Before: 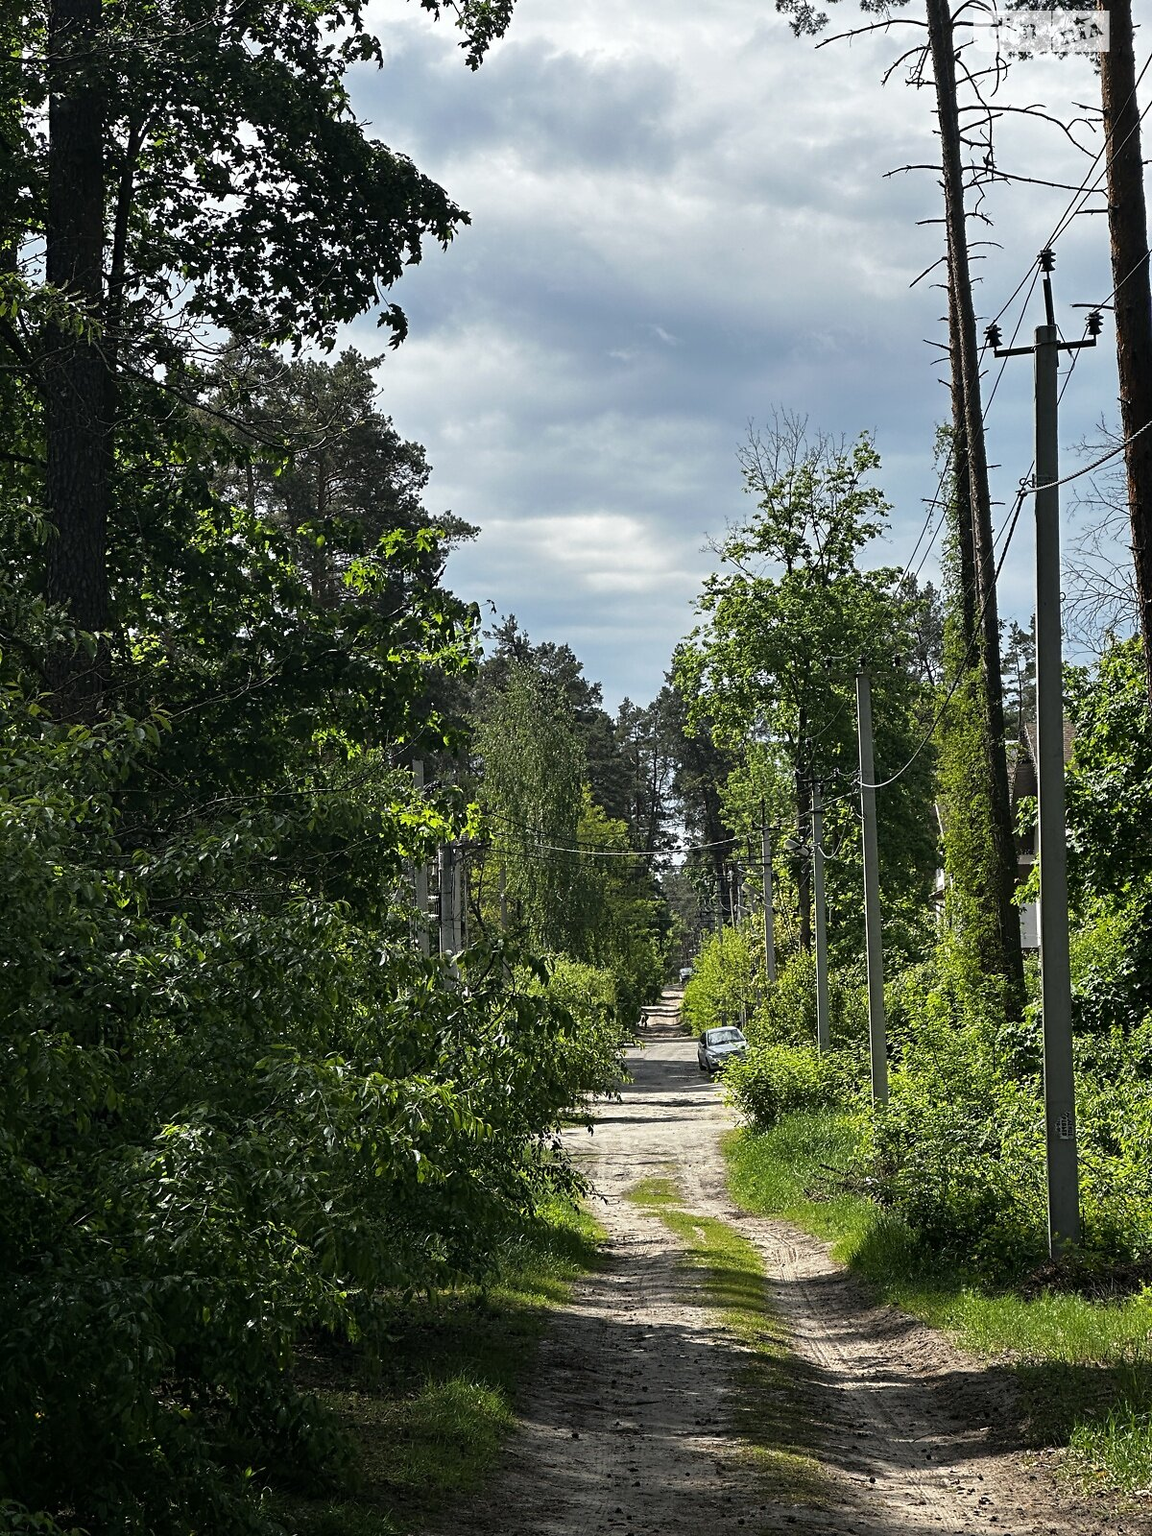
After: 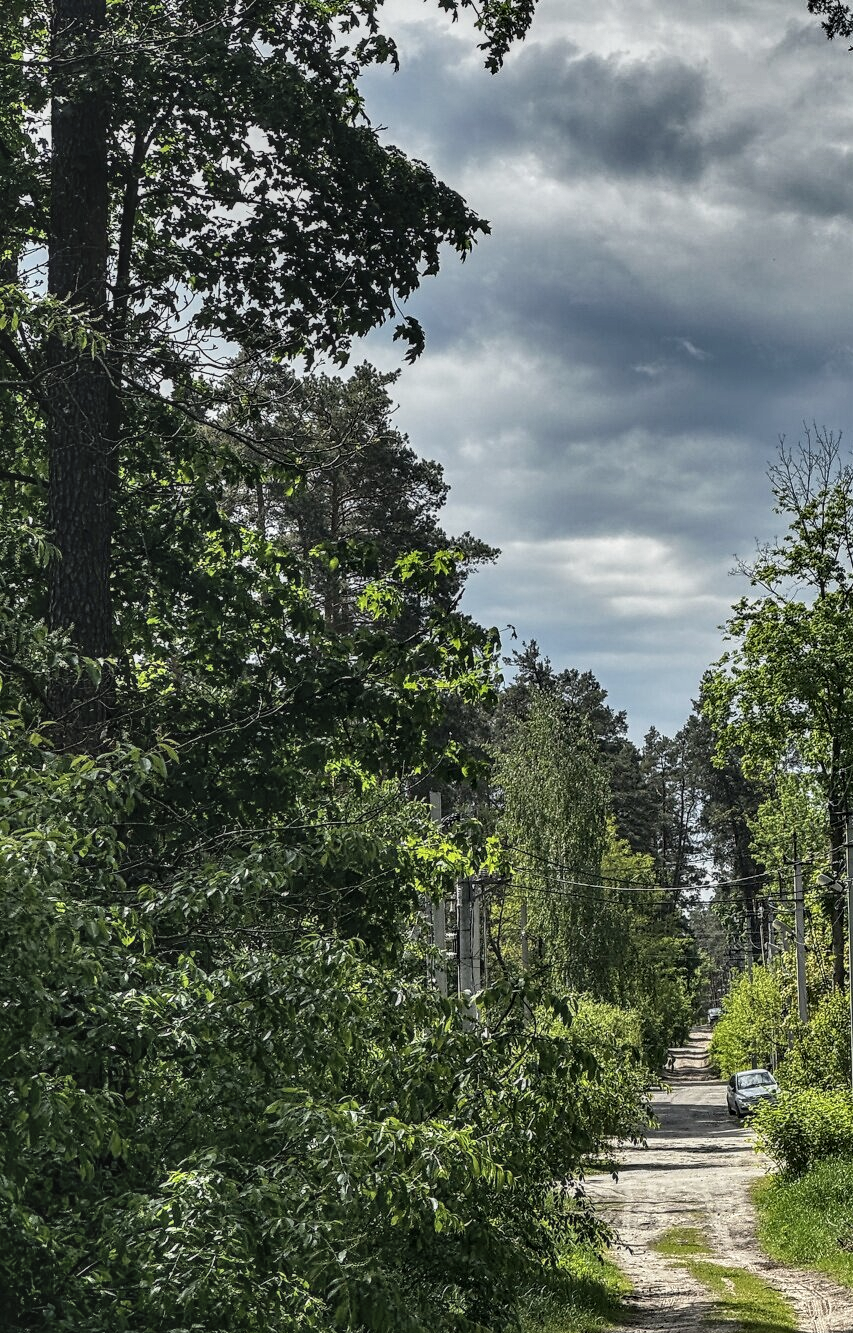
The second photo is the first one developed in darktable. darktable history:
crop: right 28.885%, bottom 16.626%
contrast brightness saturation: contrast -0.1, saturation -0.1
local contrast: highlights 25%, detail 150%
shadows and highlights: white point adjustment -3.64, highlights -63.34, highlights color adjustment 42%, soften with gaussian
